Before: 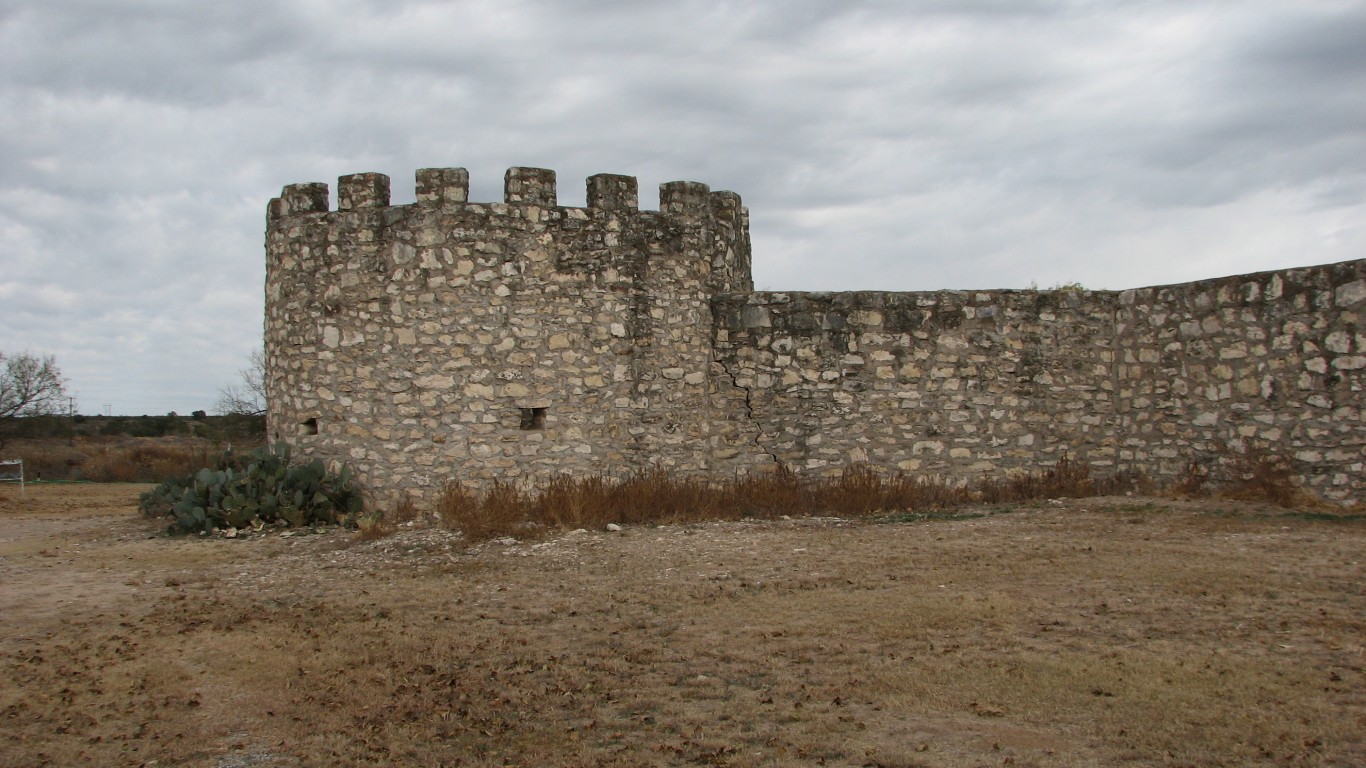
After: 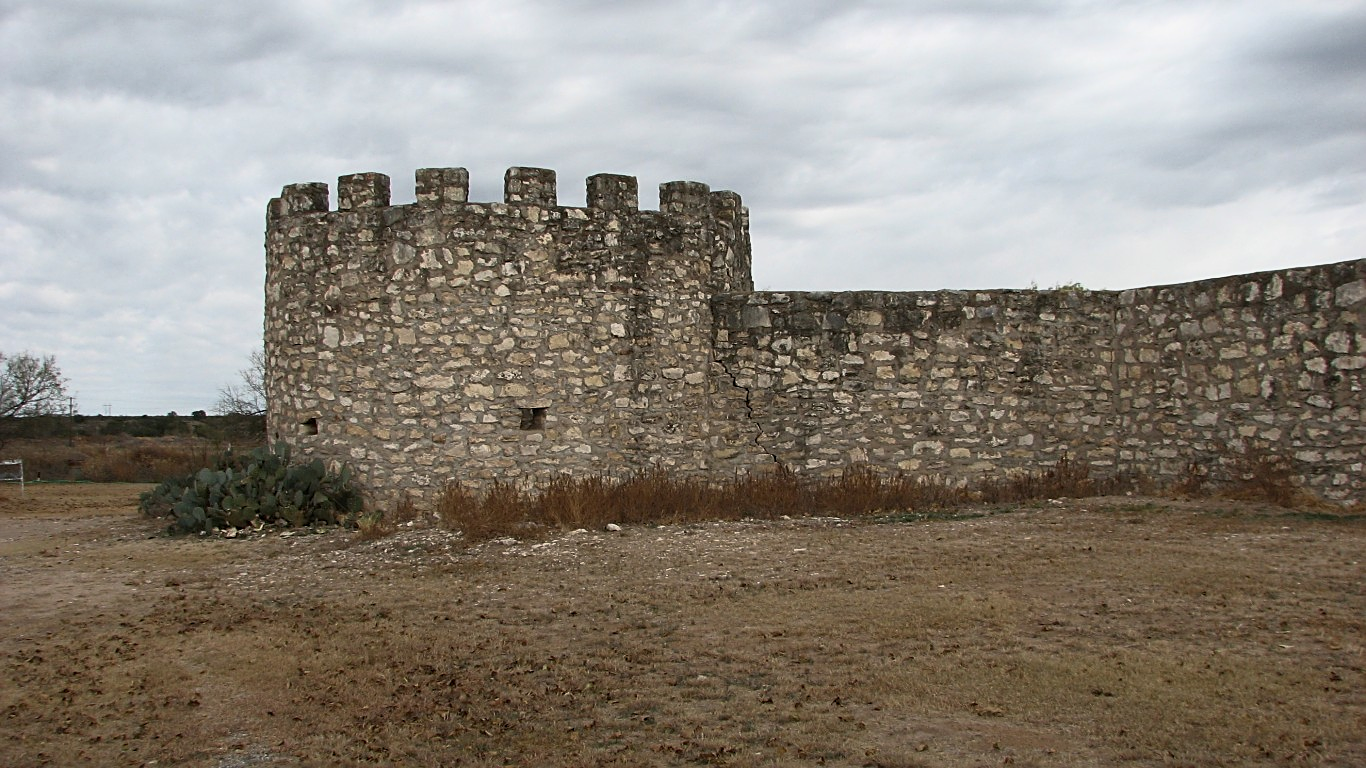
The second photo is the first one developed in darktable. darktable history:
base curve: curves: ch0 [(0, 0) (0.257, 0.25) (0.482, 0.586) (0.757, 0.871) (1, 1)]
sharpen: on, module defaults
